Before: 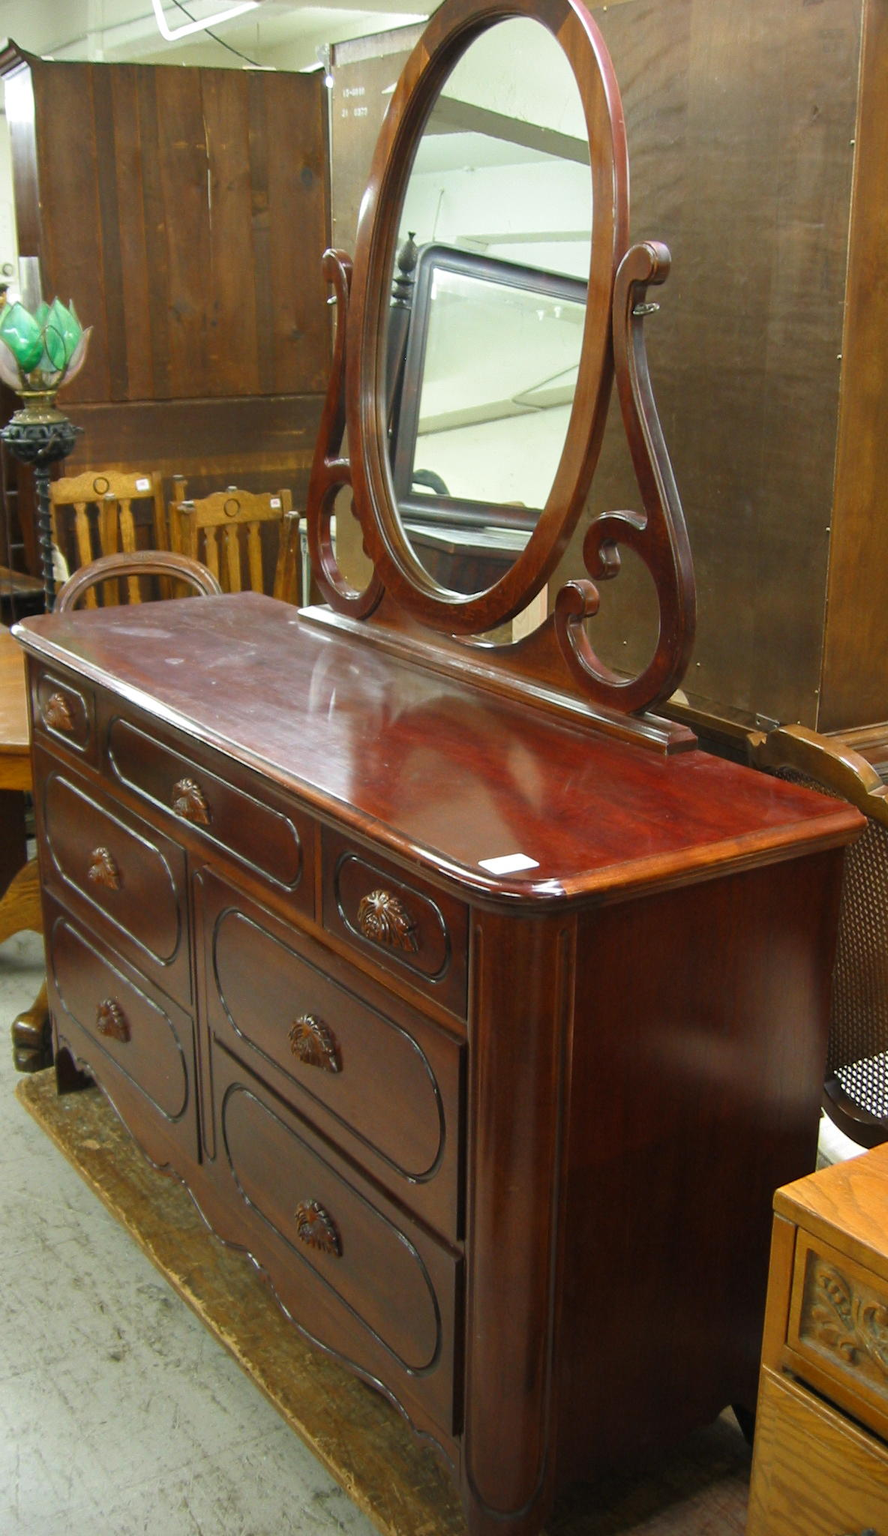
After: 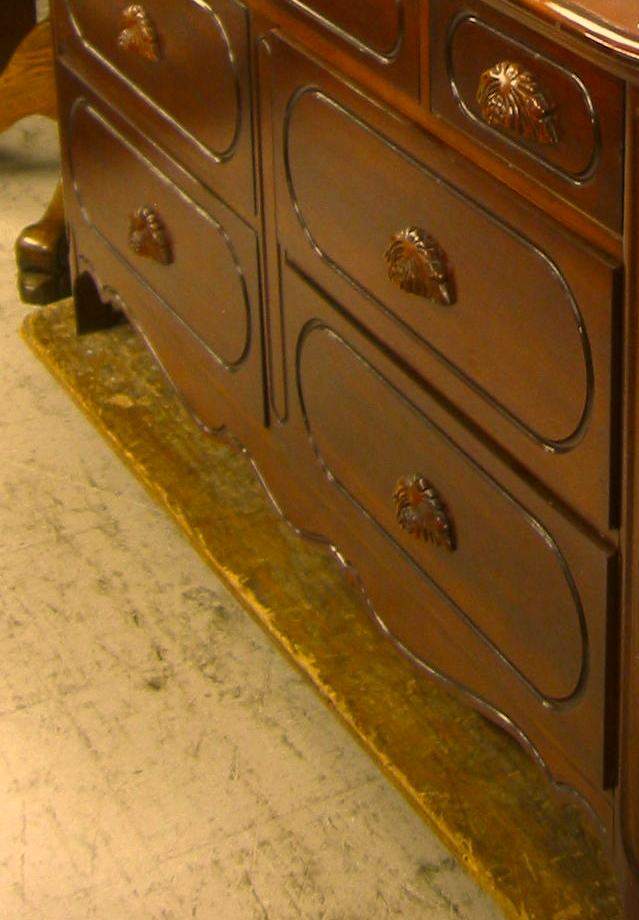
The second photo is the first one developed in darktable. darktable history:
color correction: highlights a* 18.46, highlights b* 35.92, shadows a* 1.92, shadows b* 6.02, saturation 1.03
shadows and highlights: shadows 0.006, highlights 38.84
crop and rotate: top 54.934%, right 45.948%, bottom 0.137%
